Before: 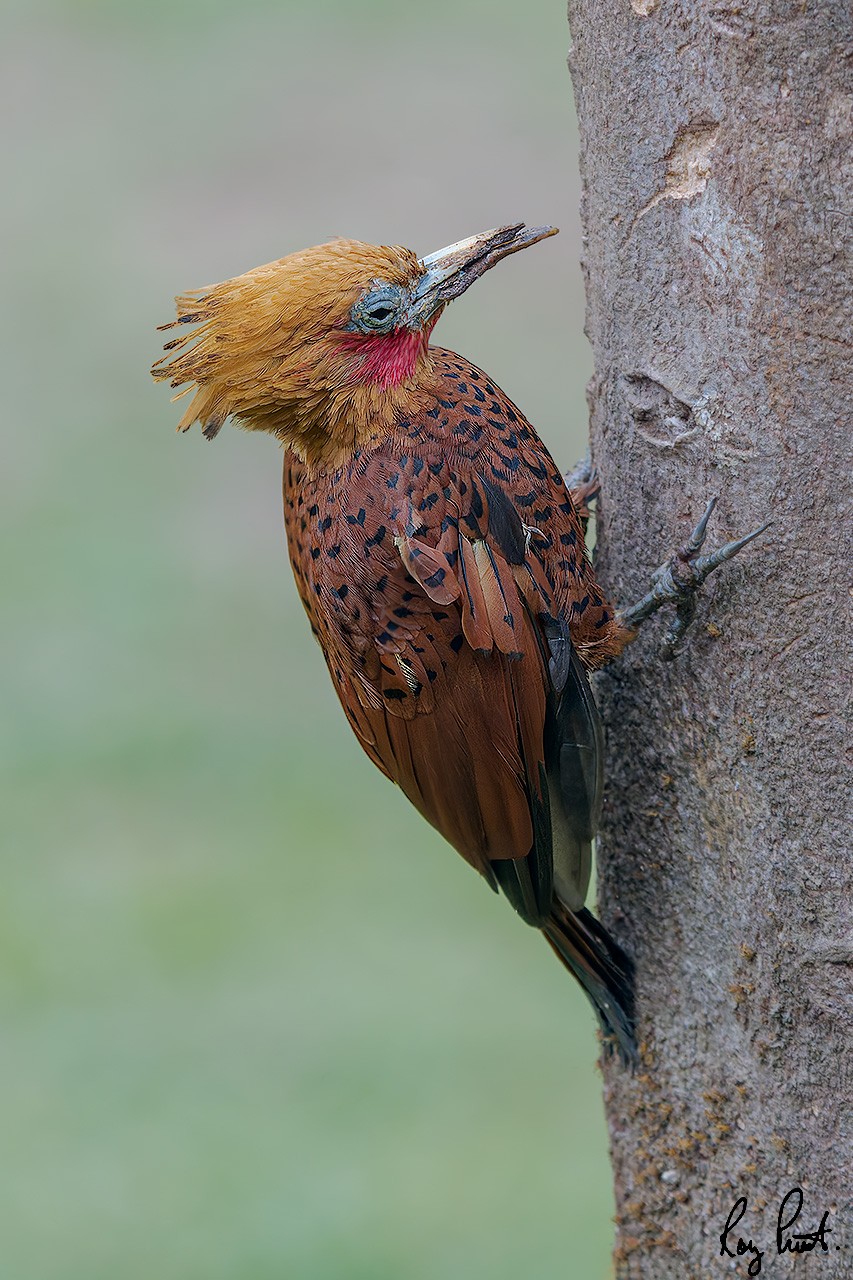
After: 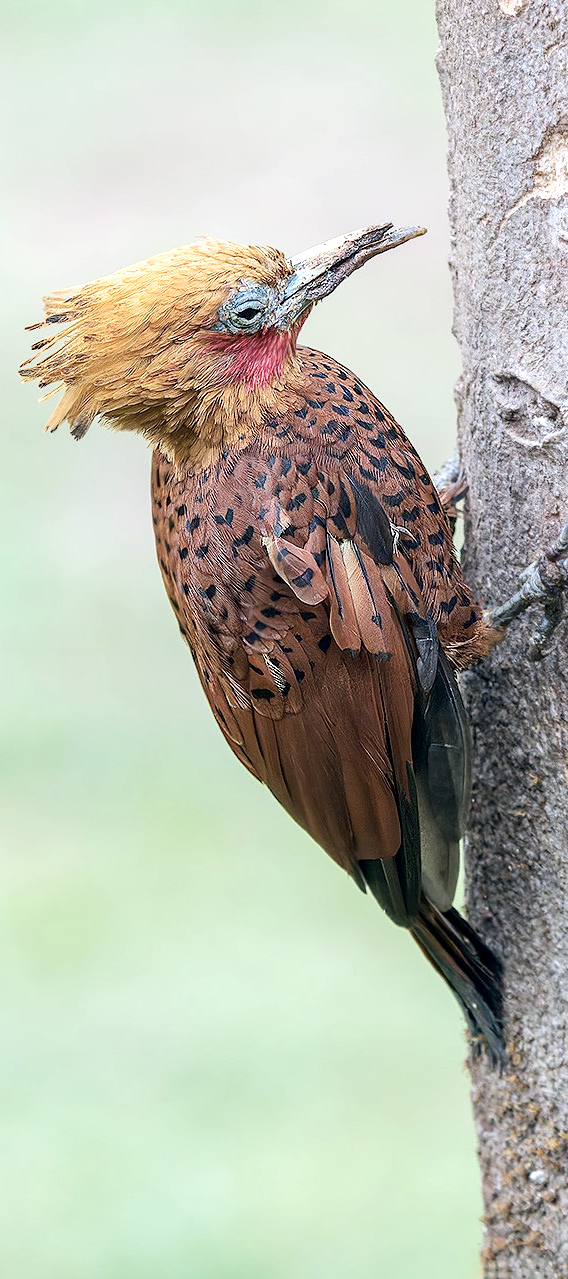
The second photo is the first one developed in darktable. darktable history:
exposure: black level correction 0.001, exposure 1.116 EV, compensate highlight preservation false
contrast brightness saturation: contrast 0.1, saturation -0.285
crop and rotate: left 15.523%, right 17.795%
